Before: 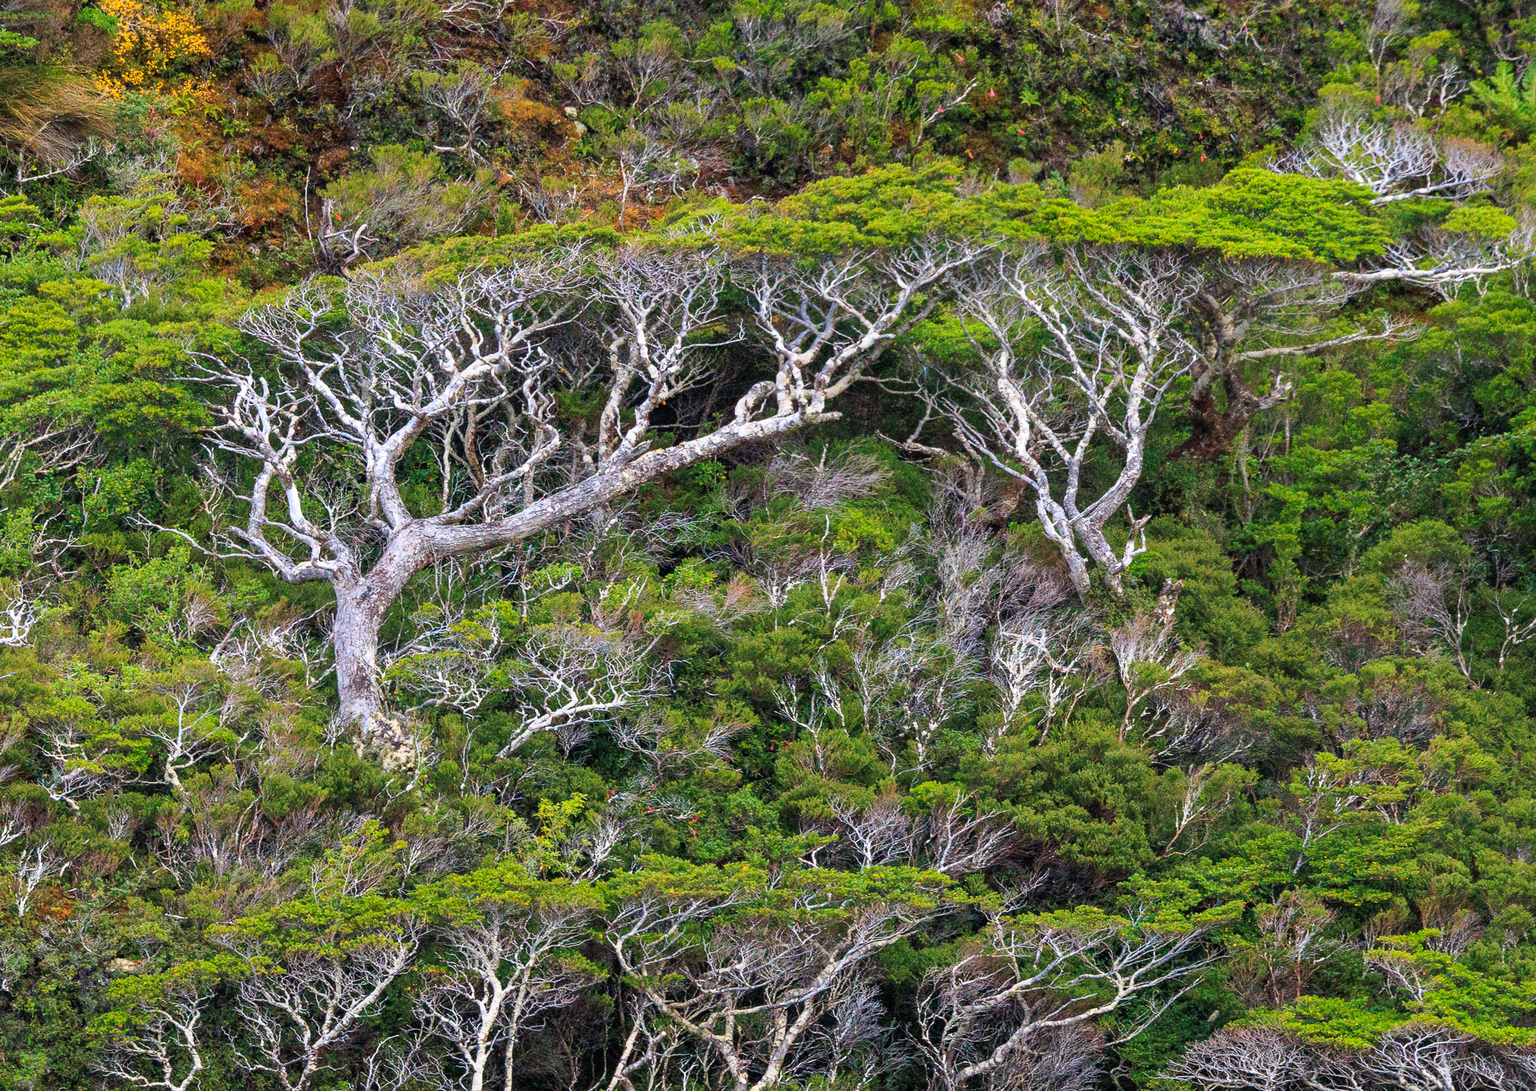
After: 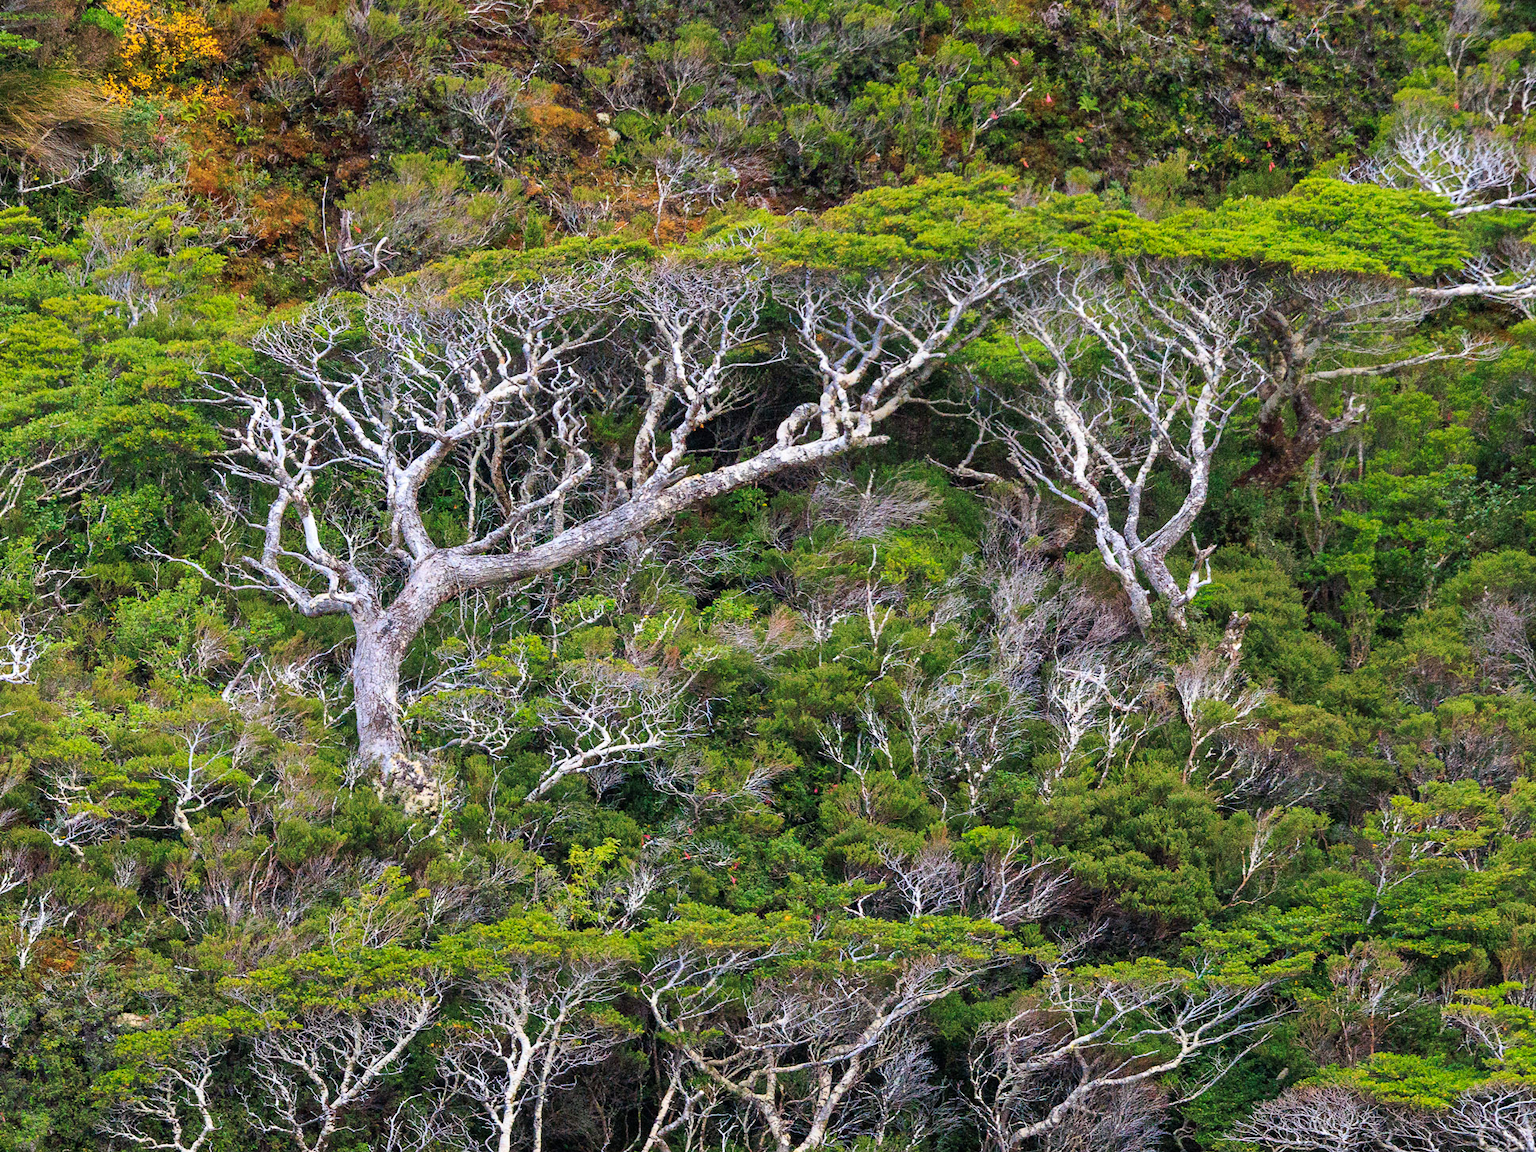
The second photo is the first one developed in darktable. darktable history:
crop and rotate: right 5.353%
